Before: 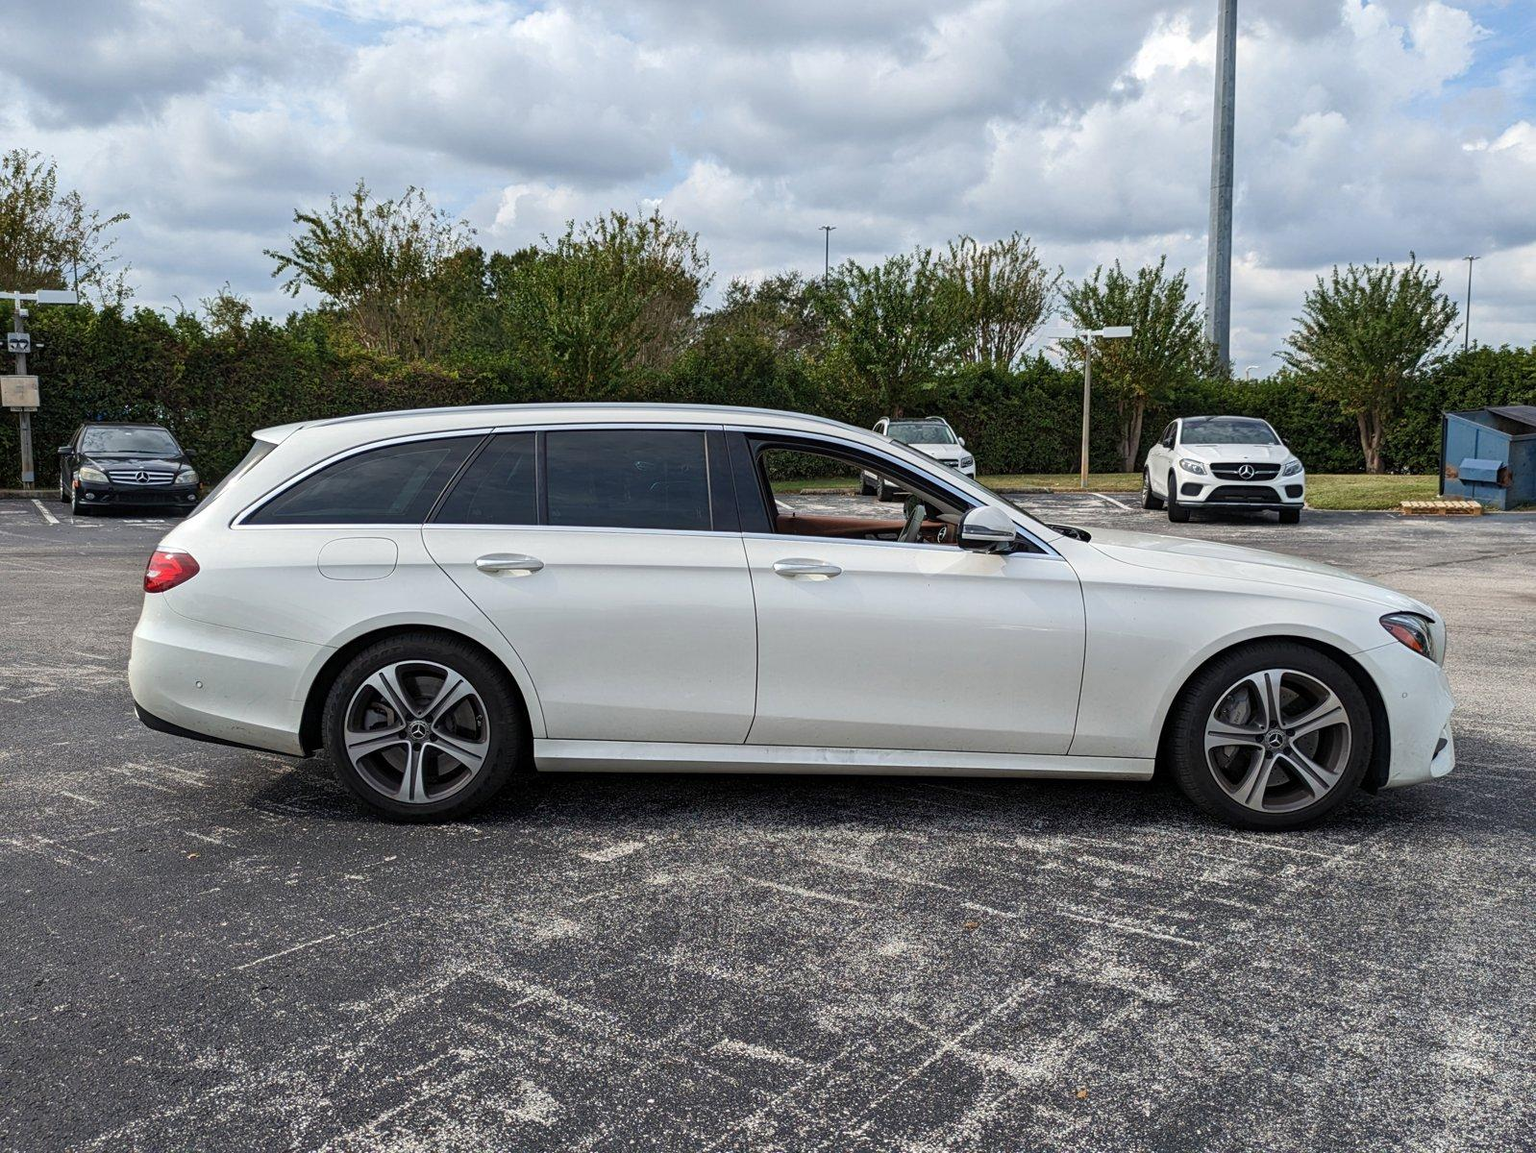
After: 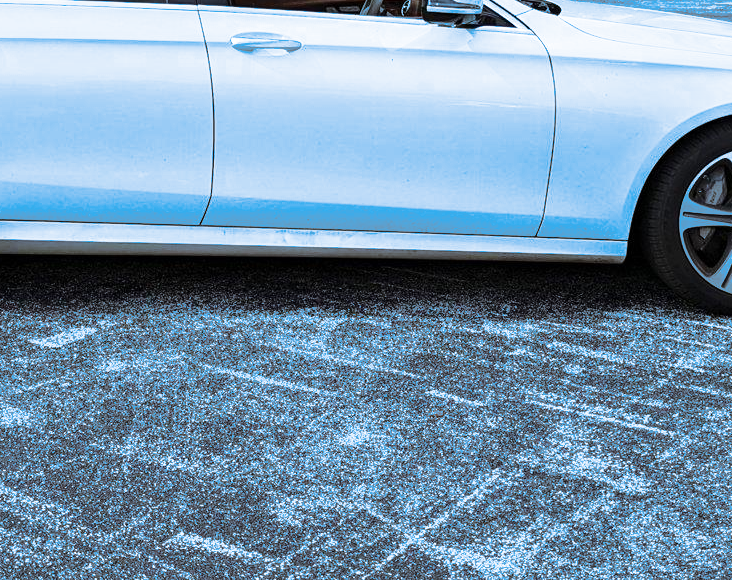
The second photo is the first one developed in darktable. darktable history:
split-toning: shadows › hue 220°, shadows › saturation 0.64, highlights › hue 220°, highlights › saturation 0.64, balance 0, compress 5.22%
base curve: curves: ch0 [(0, 0) (0.028, 0.03) (0.121, 0.232) (0.46, 0.748) (0.859, 0.968) (1, 1)]
crop: left 35.976%, top 45.819%, right 18.162%, bottom 5.807%
